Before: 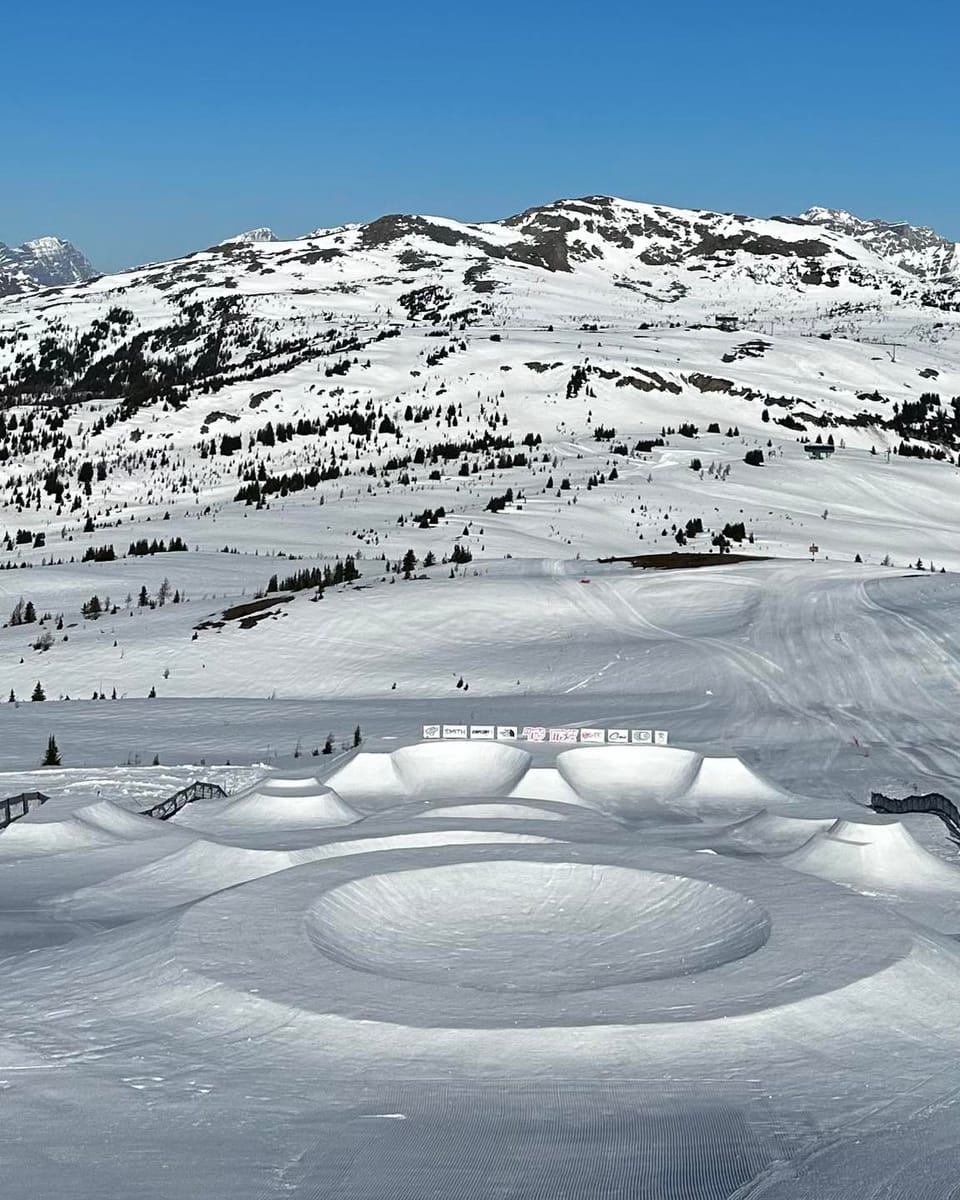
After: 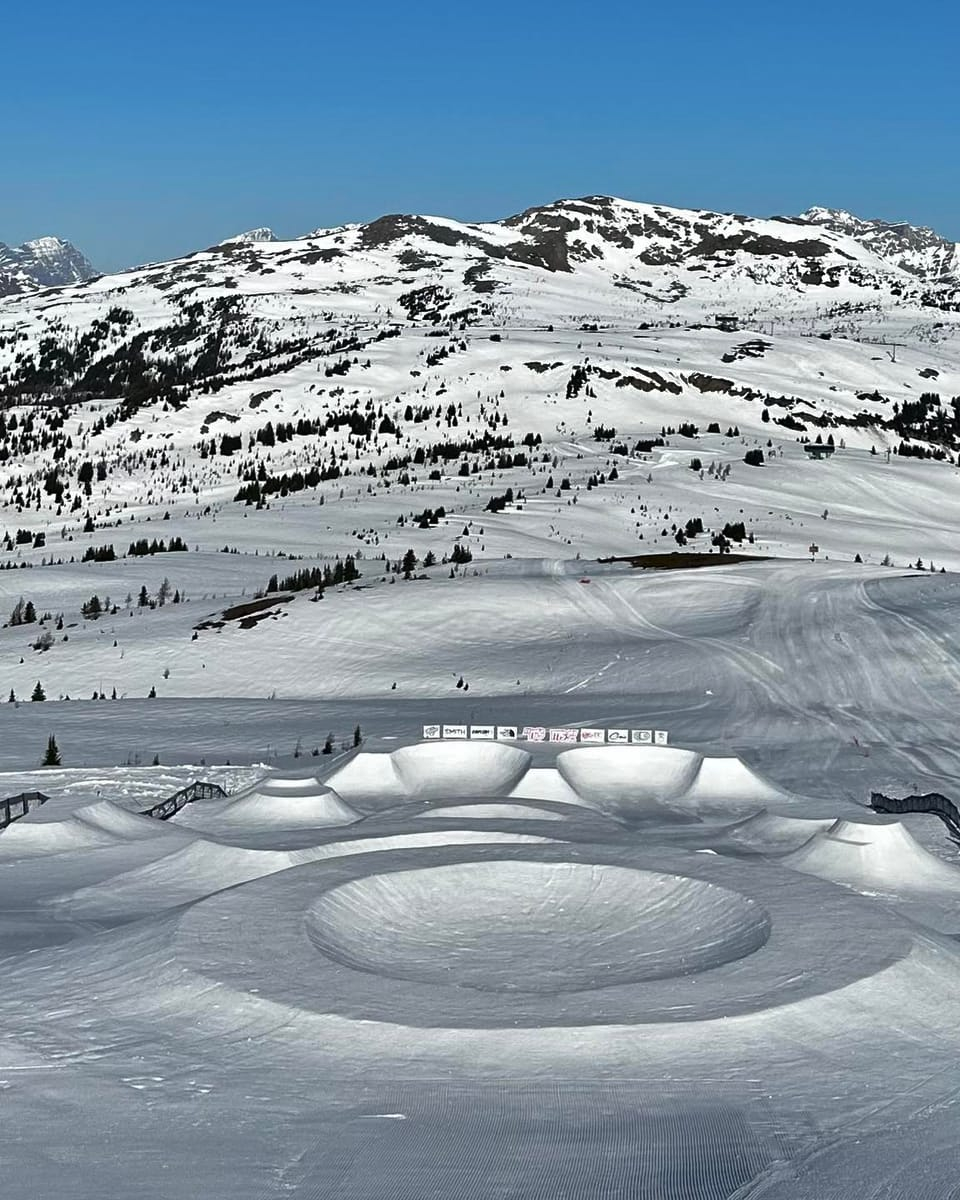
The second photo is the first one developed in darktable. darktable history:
shadows and highlights: shadows 30.59, highlights -62.68, soften with gaussian
